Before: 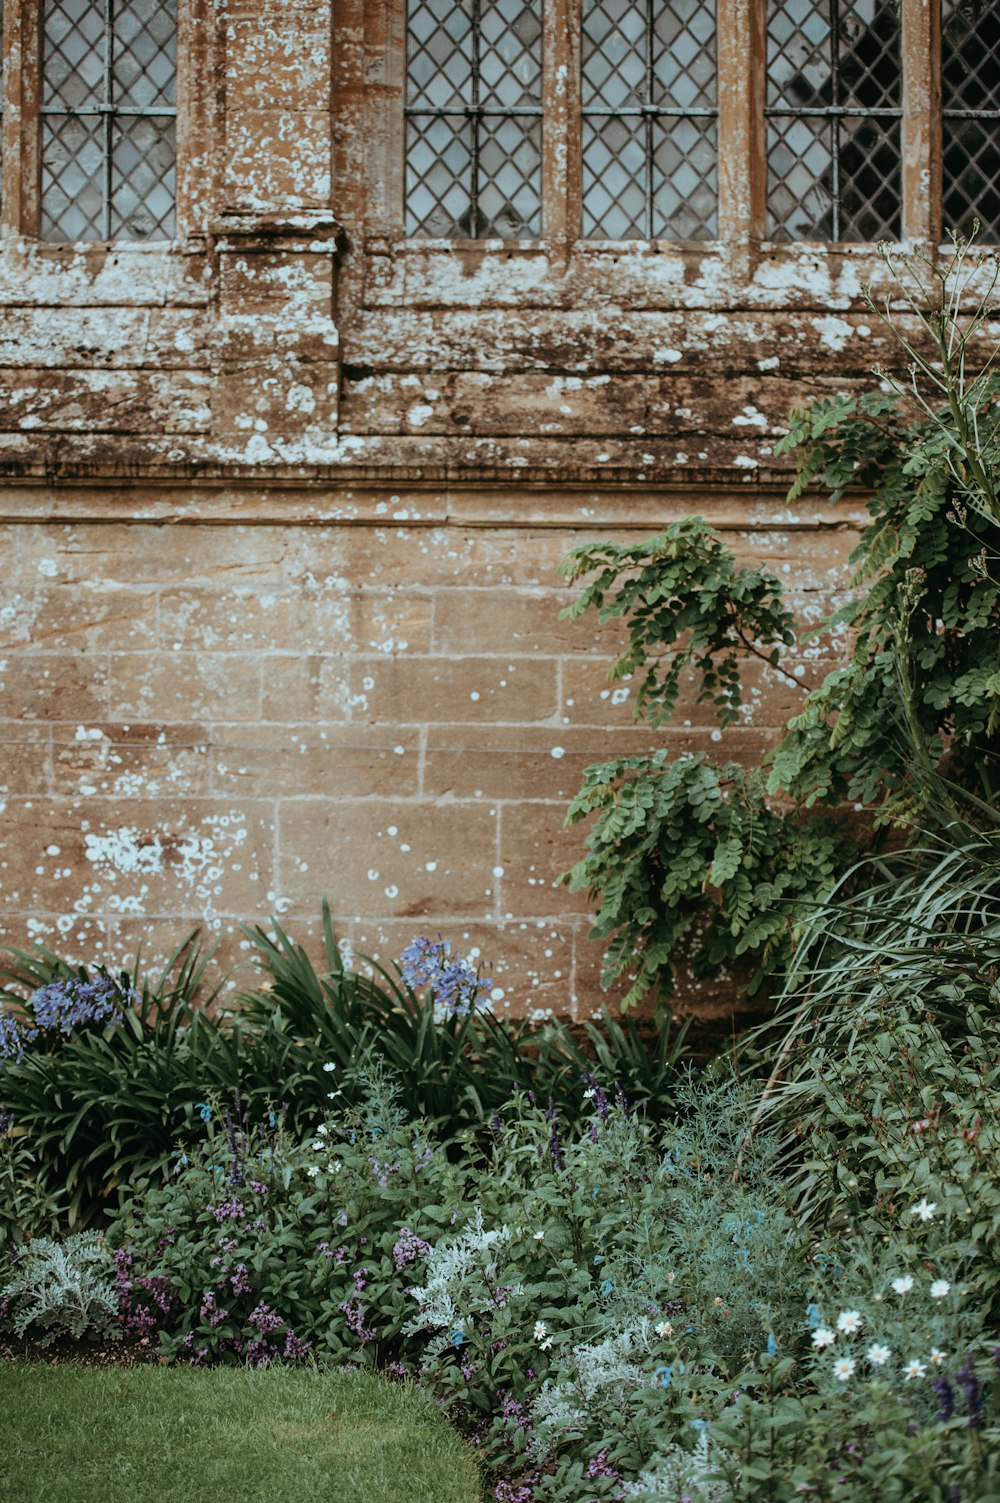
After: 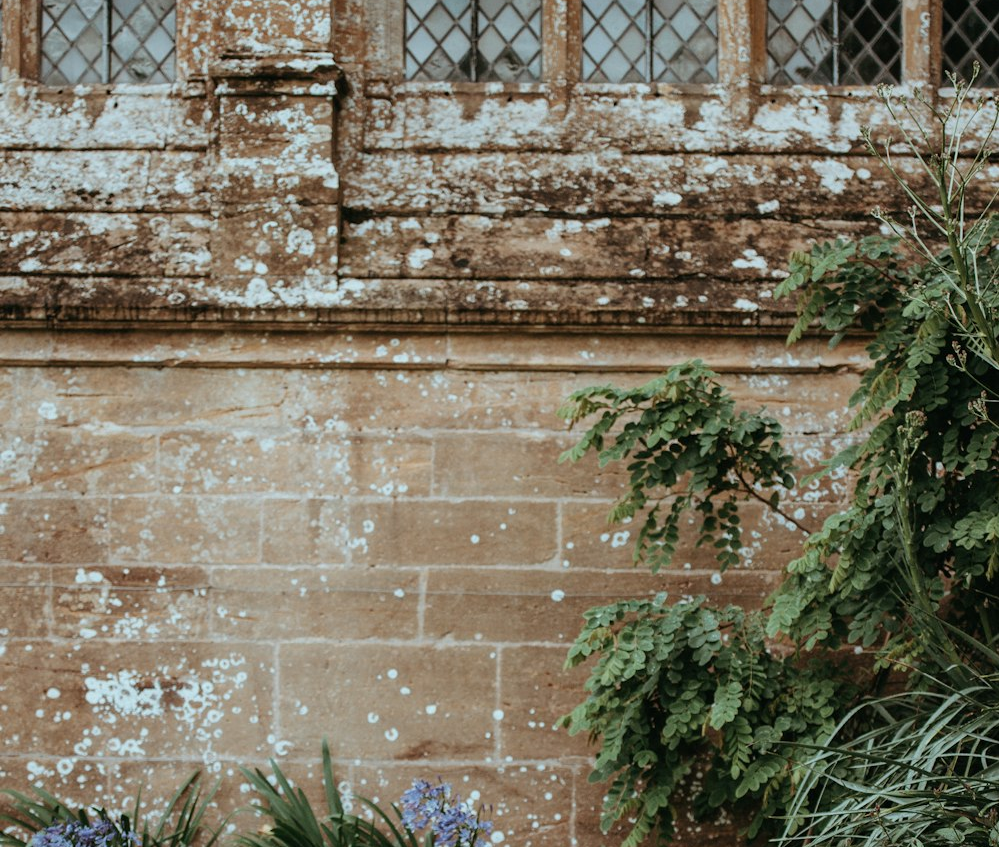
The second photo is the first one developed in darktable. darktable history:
crop and rotate: top 10.513%, bottom 33.118%
tone equalizer: on, module defaults
